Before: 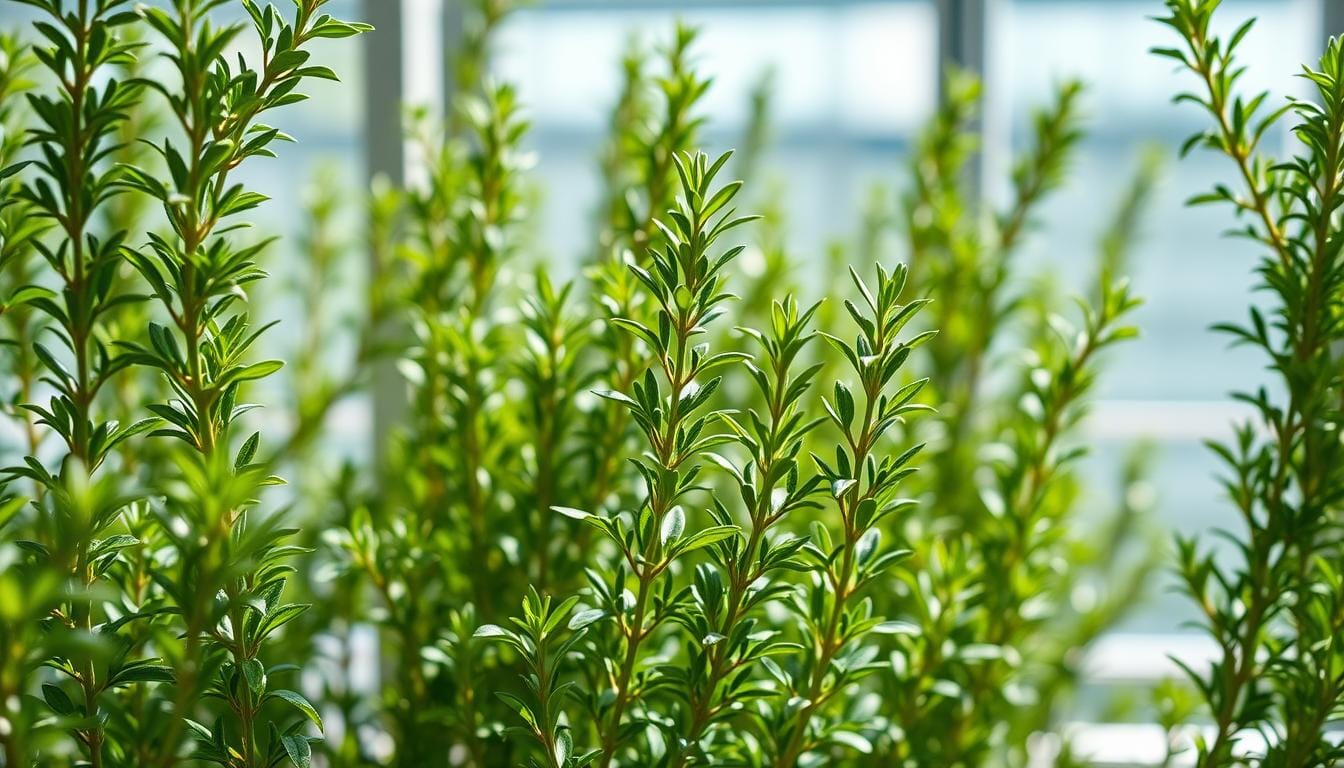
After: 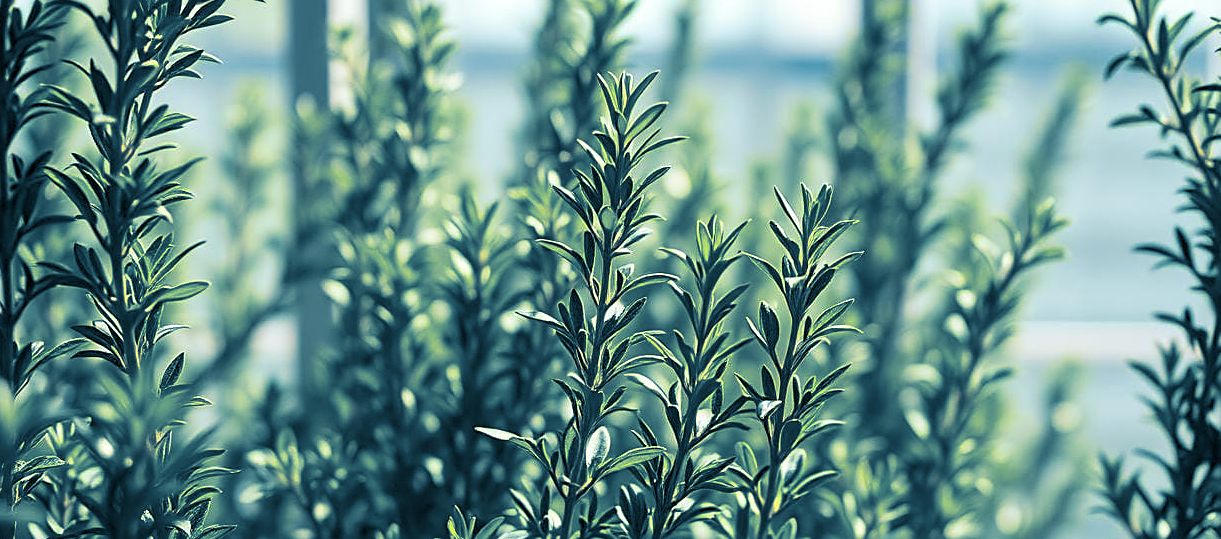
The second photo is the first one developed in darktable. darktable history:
sharpen: on, module defaults
split-toning: shadows › hue 212.4°, balance -70
exposure: black level correction 0.01, exposure 0.014 EV, compensate highlight preservation false
crop: left 5.596%, top 10.314%, right 3.534%, bottom 19.395%
